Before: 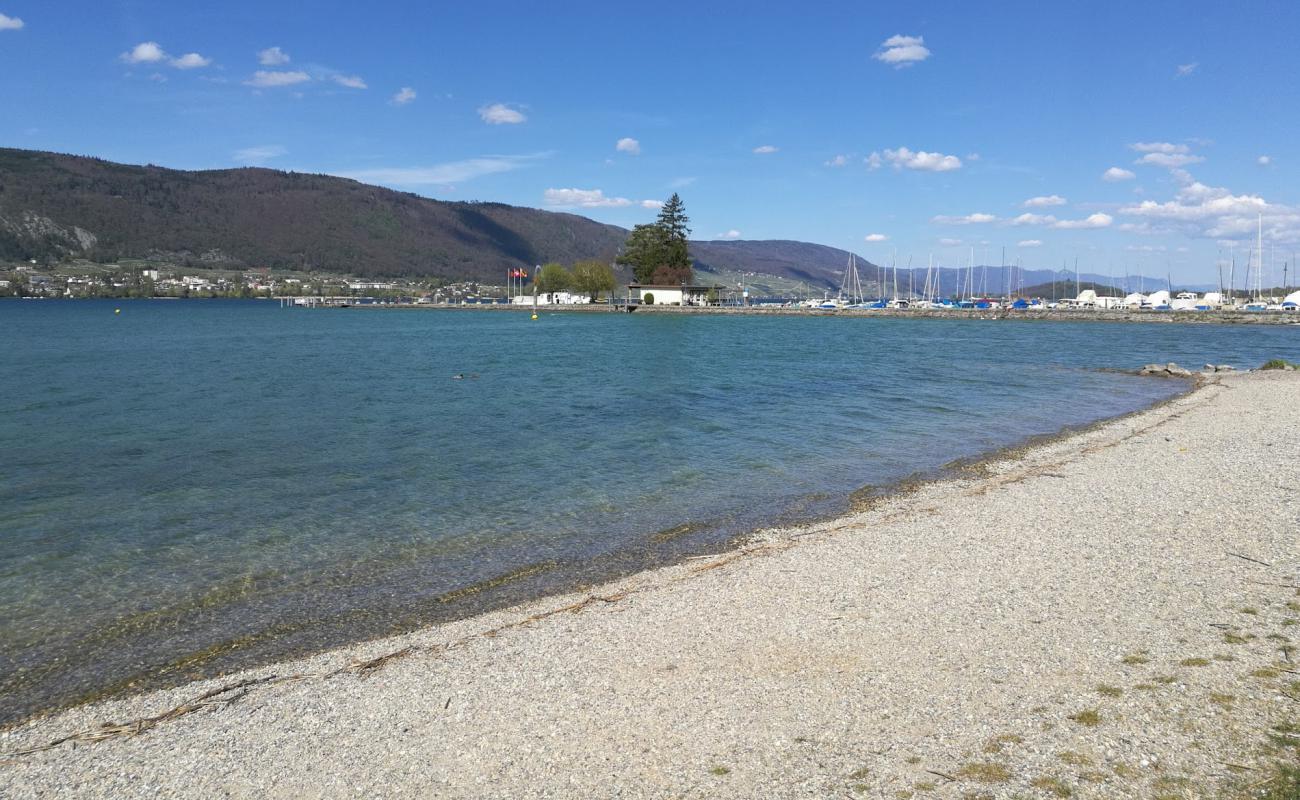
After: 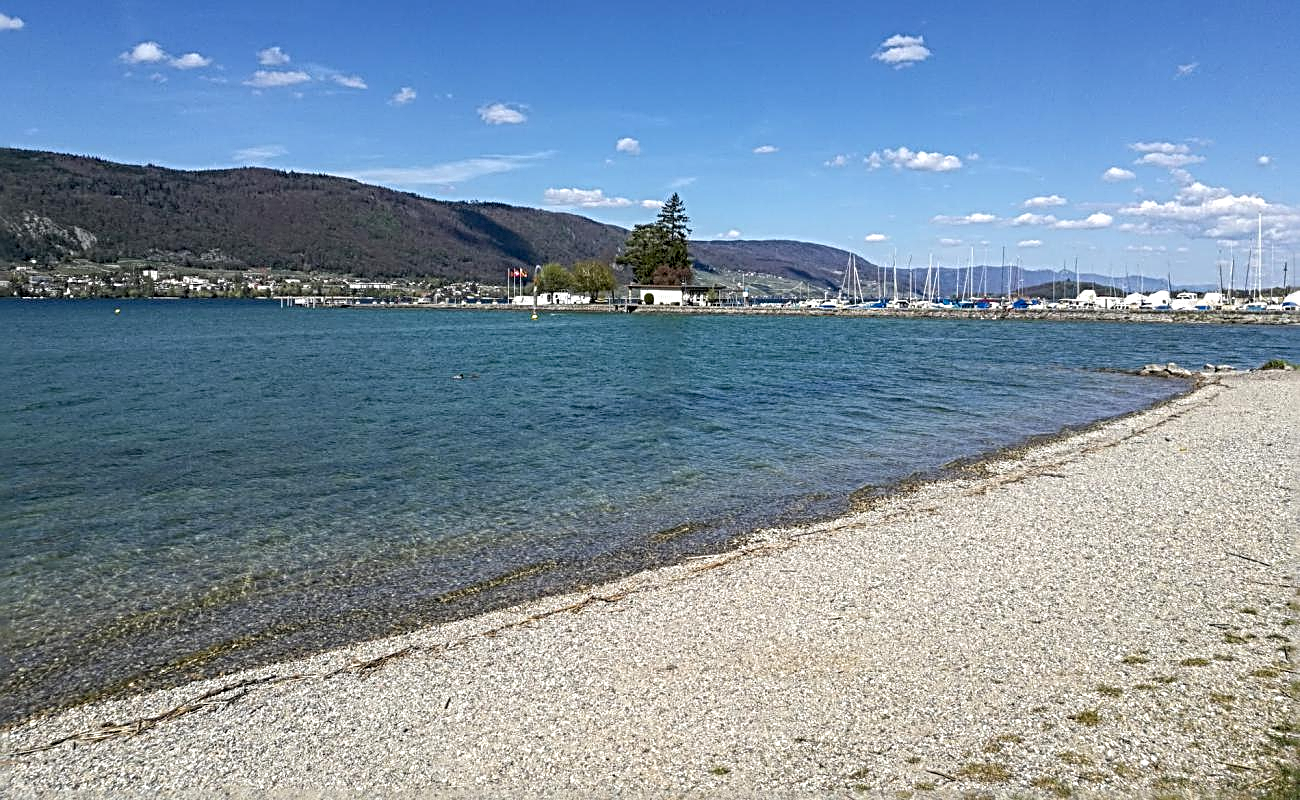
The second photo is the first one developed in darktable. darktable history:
local contrast: detail 130%
sharpen: radius 3.742, amount 0.924
exposure: black level correction 0.011, compensate highlight preservation false
